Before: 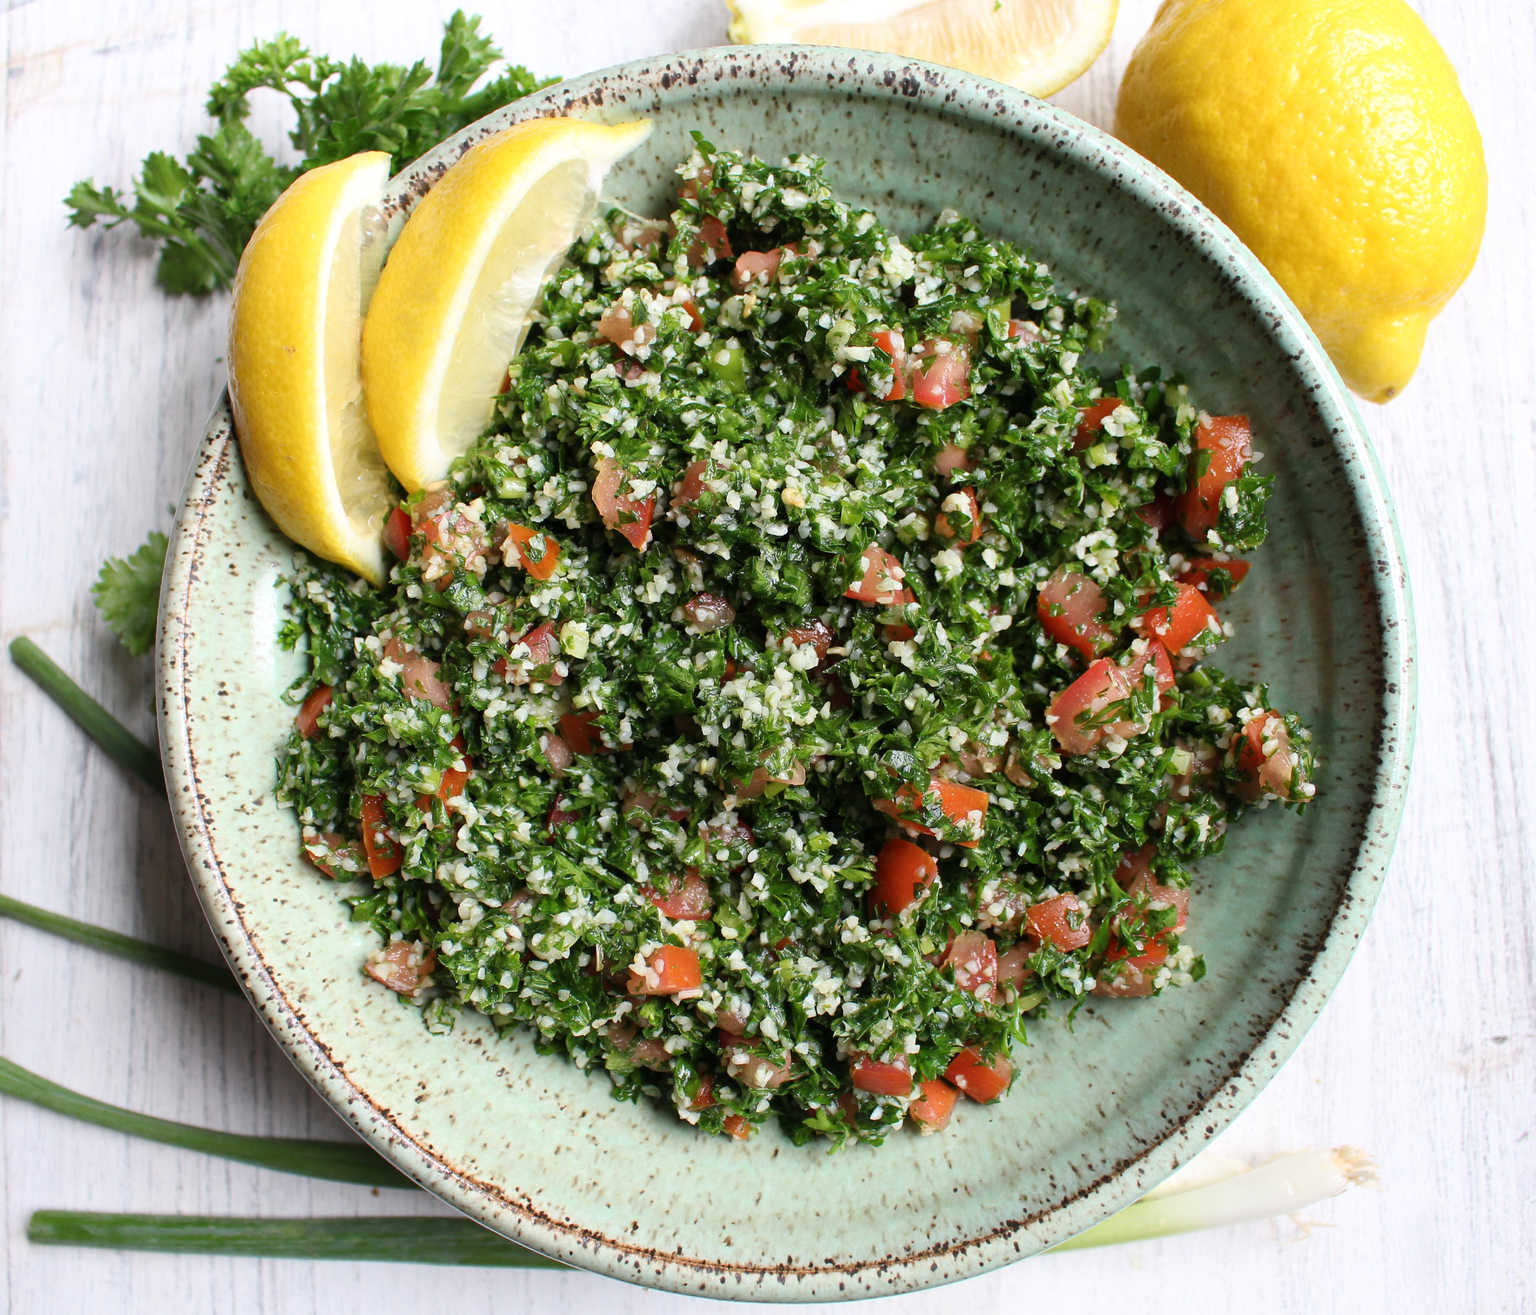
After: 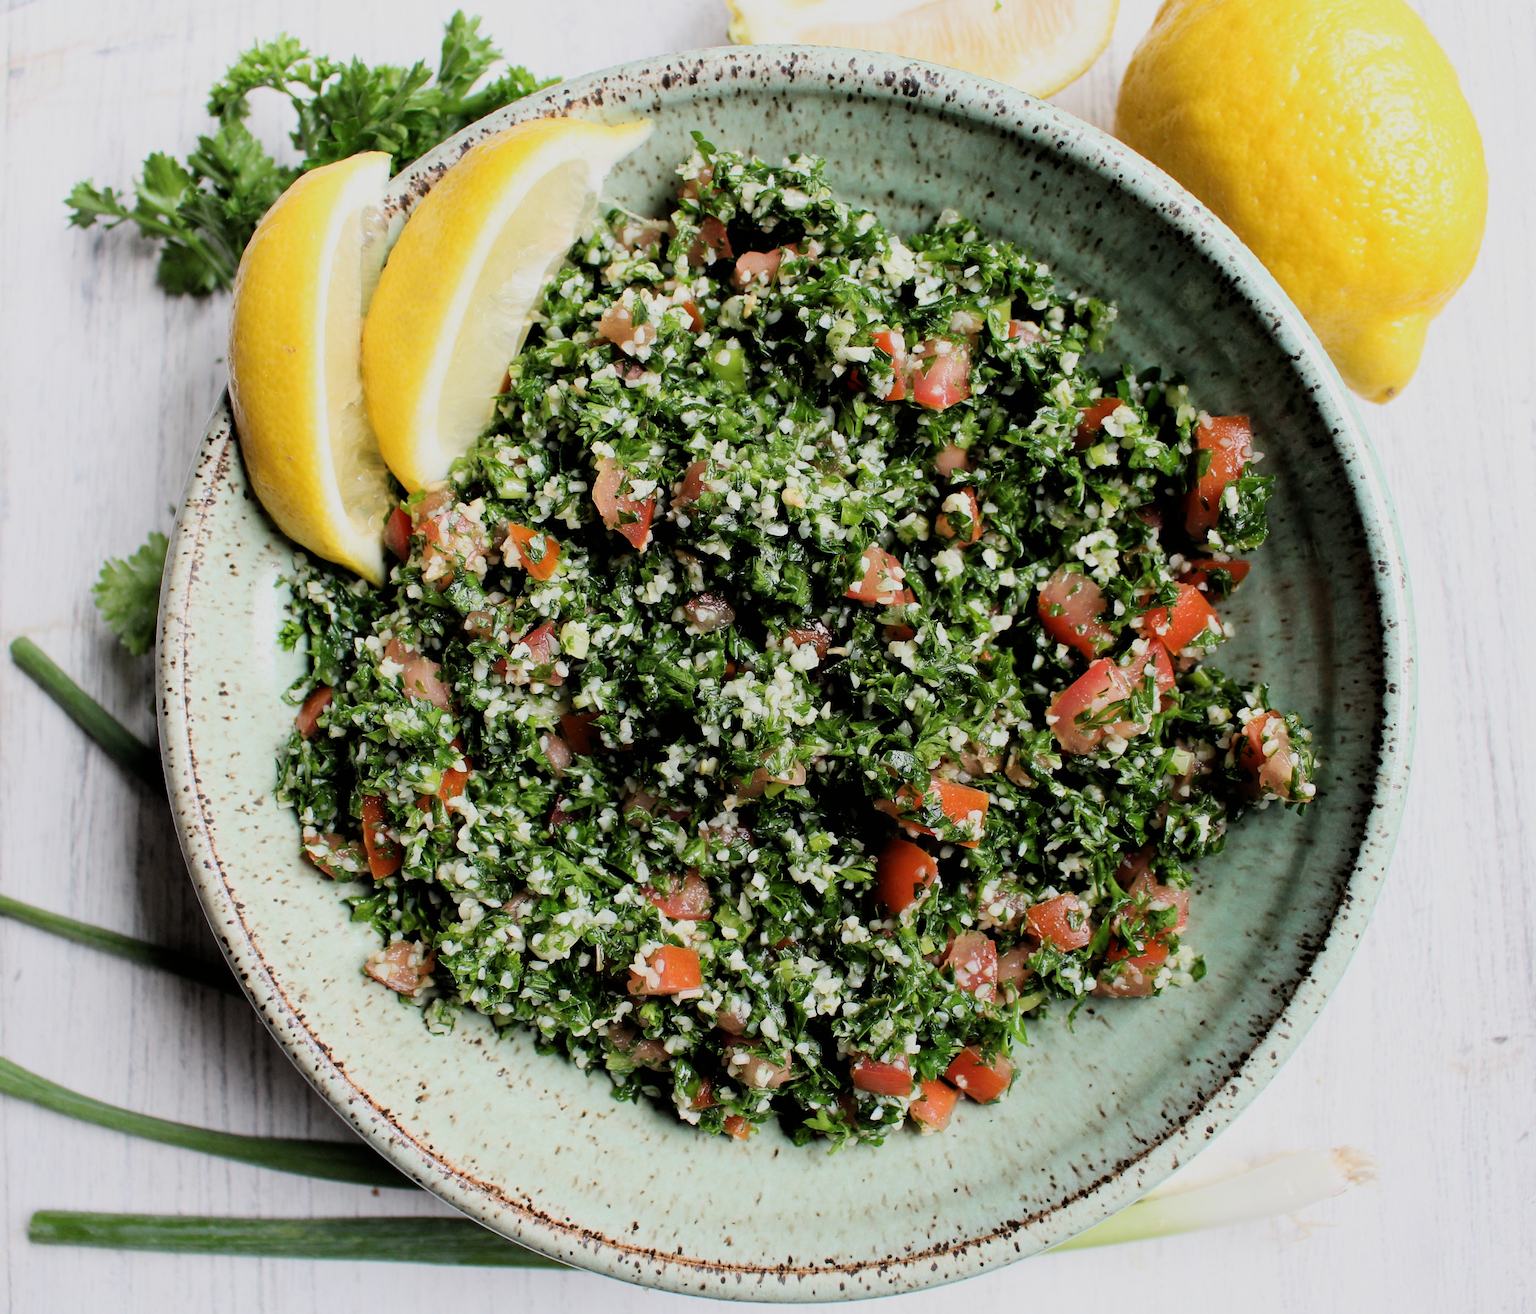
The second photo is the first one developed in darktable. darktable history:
filmic rgb: black relative exposure -5.12 EV, white relative exposure 3.98 EV, hardness 2.88, contrast 1.185, highlights saturation mix -28.7%
